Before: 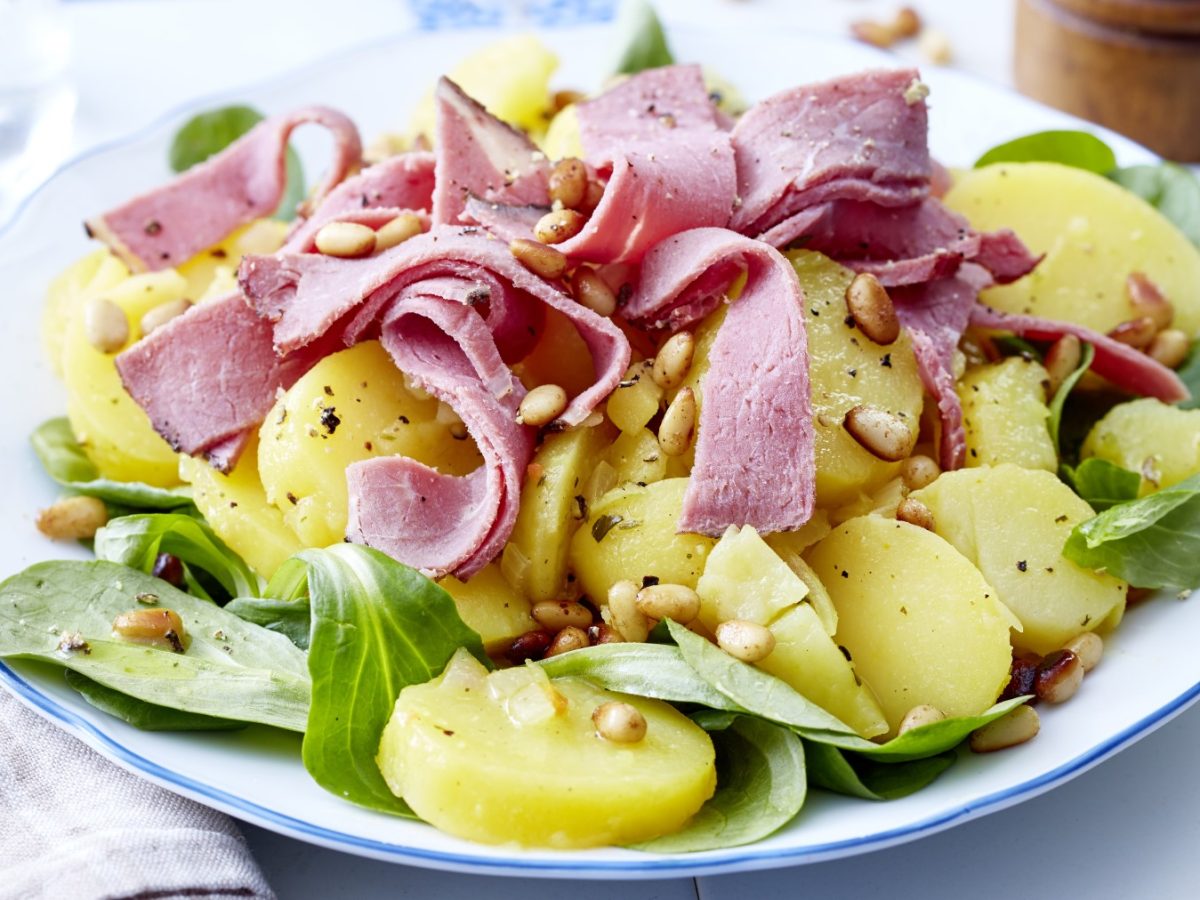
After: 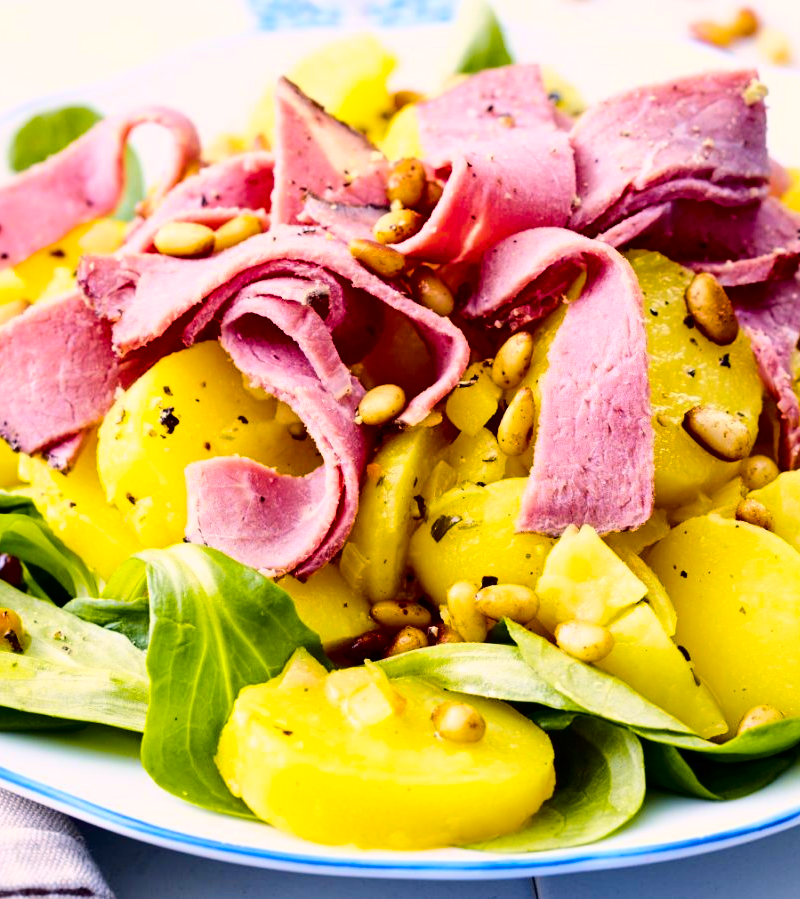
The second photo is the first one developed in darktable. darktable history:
color balance rgb: highlights gain › chroma 3.85%, highlights gain › hue 59.8°, perceptual saturation grading › global saturation 30.644%, global vibrance 50.528%
crop and rotate: left 13.428%, right 19.887%
tone curve: curves: ch0 [(0, 0) (0.003, 0.003) (0.011, 0.005) (0.025, 0.008) (0.044, 0.012) (0.069, 0.02) (0.1, 0.031) (0.136, 0.047) (0.177, 0.088) (0.224, 0.141) (0.277, 0.222) (0.335, 0.32) (0.399, 0.422) (0.468, 0.523) (0.543, 0.623) (0.623, 0.716) (0.709, 0.796) (0.801, 0.88) (0.898, 0.958) (1, 1)], color space Lab, independent channels, preserve colors none
